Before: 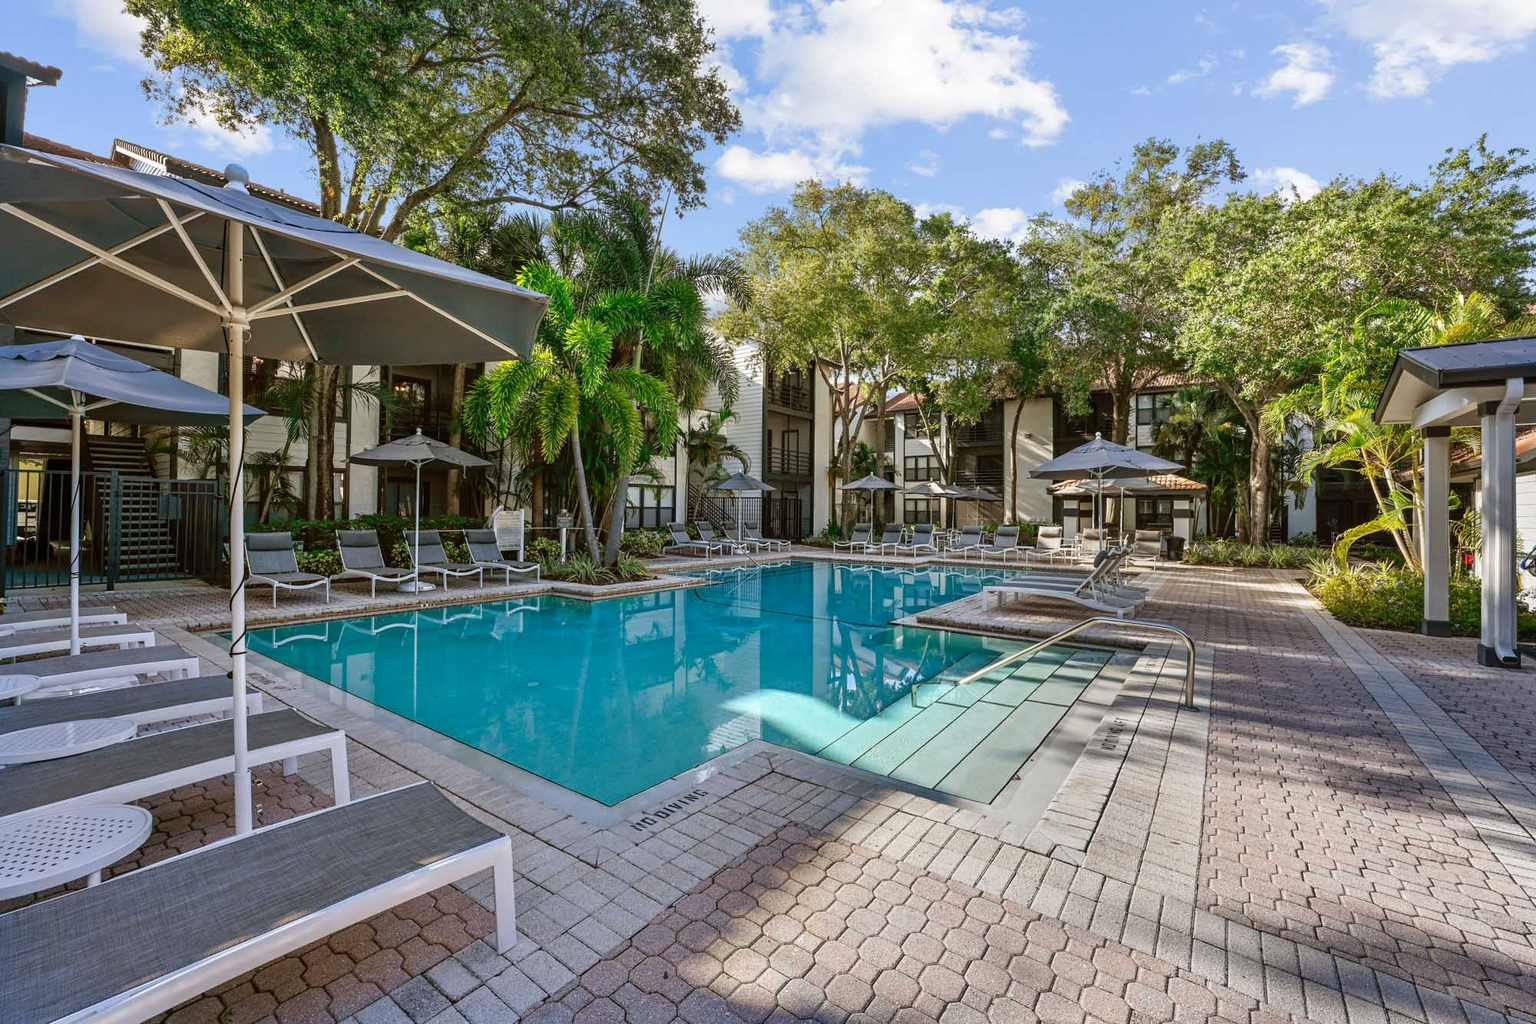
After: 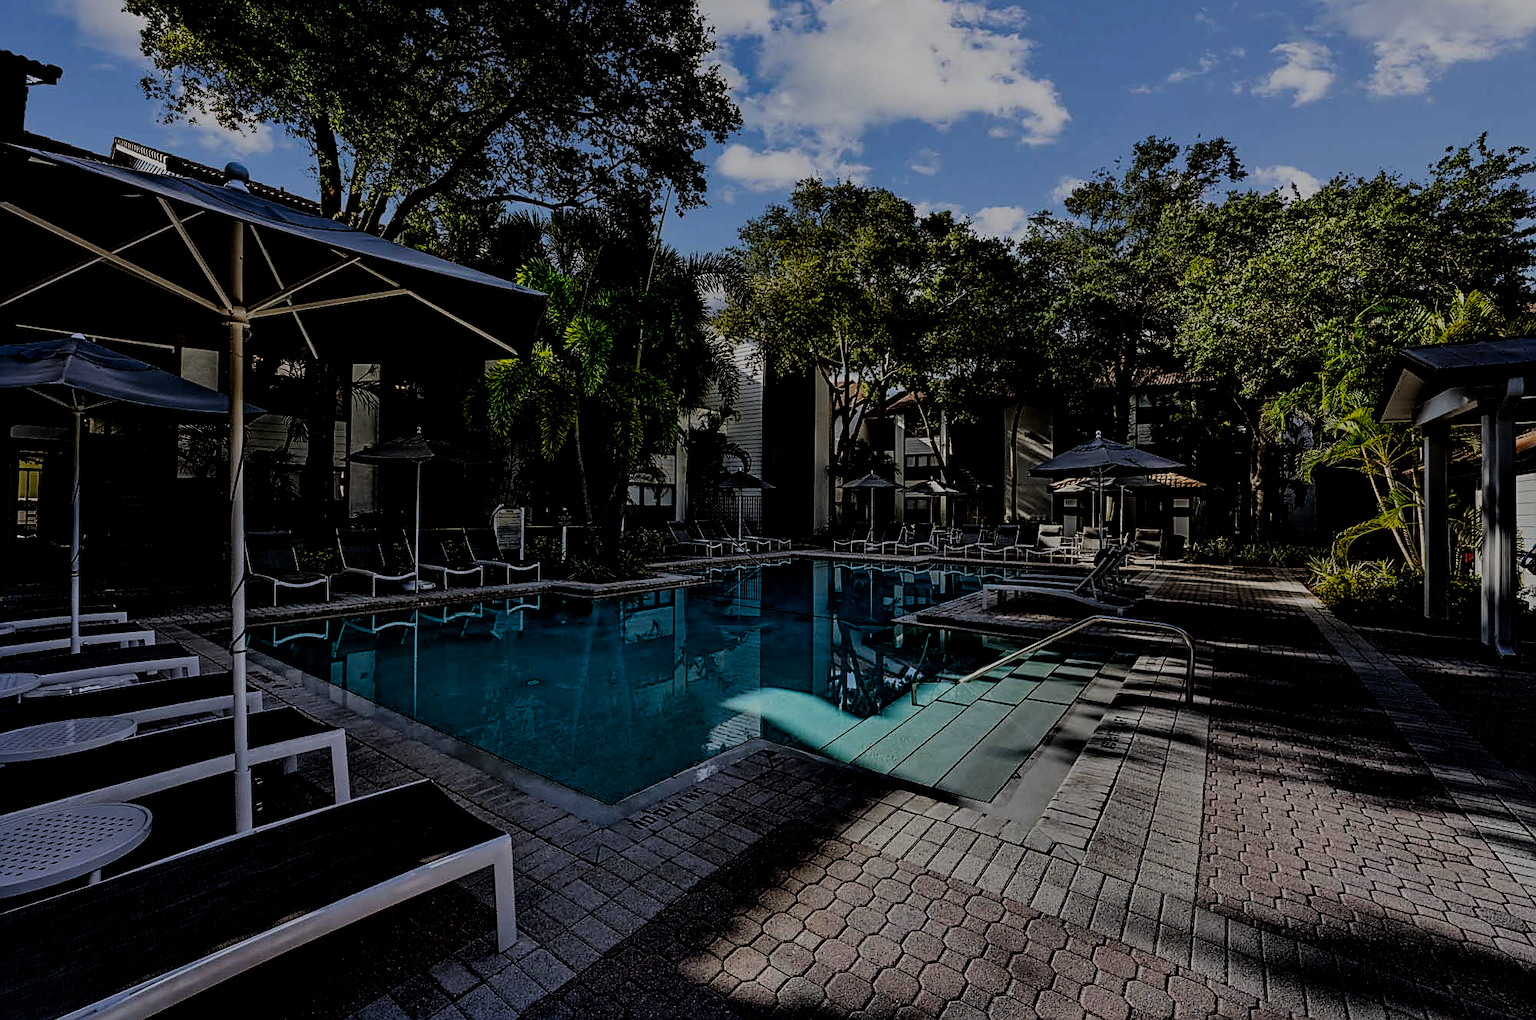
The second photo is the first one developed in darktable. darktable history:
exposure: exposure -2.421 EV, compensate exposure bias true, compensate highlight preservation false
sharpen: on, module defaults
filmic rgb: black relative exposure -2.97 EV, white relative exposure 4.56 EV, hardness 1.72, contrast 1.236
local contrast: mode bilateral grid, contrast 20, coarseness 50, detail 119%, midtone range 0.2
tone curve: curves: ch0 [(0, 0) (0.004, 0.001) (0.133, 0.132) (0.325, 0.395) (0.455, 0.565) (0.832, 0.925) (1, 1)], preserve colors none
levels: levels [0, 0.476, 0.951]
color balance rgb: shadows lift › chroma 1.789%, shadows lift › hue 264.76°, perceptual saturation grading › global saturation 25.035%, perceptual brilliance grading › highlights 8.782%, perceptual brilliance grading › mid-tones 3.398%, perceptual brilliance grading › shadows 2.047%
crop: top 0.193%, bottom 0.094%
